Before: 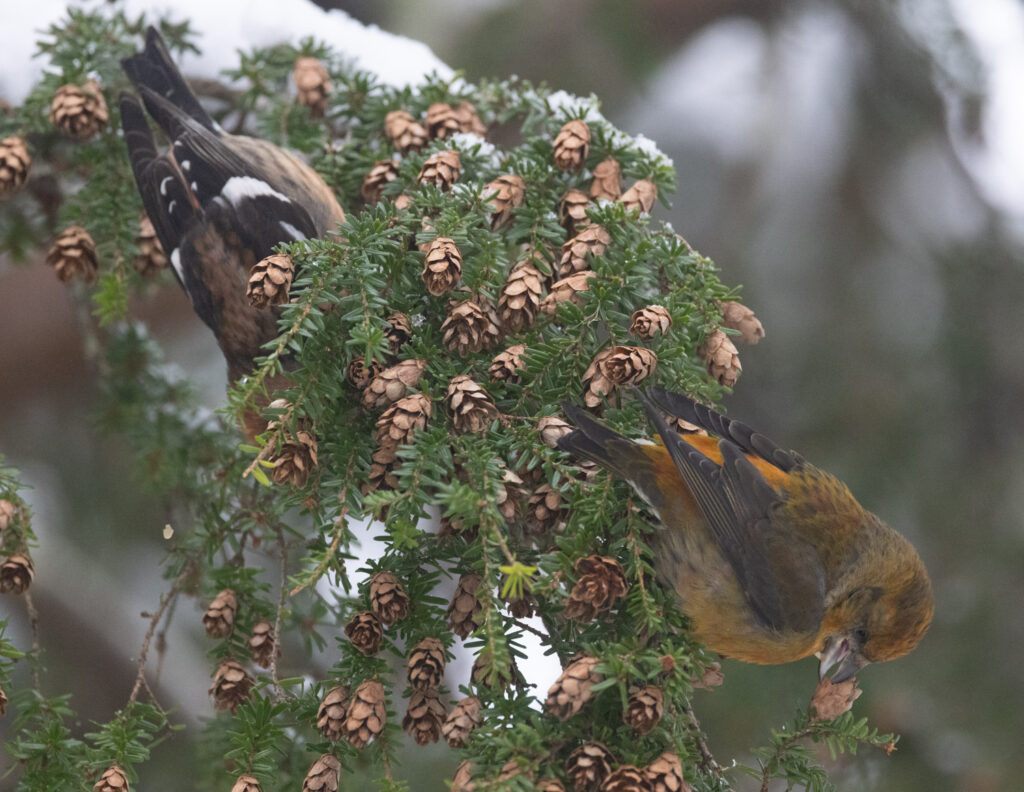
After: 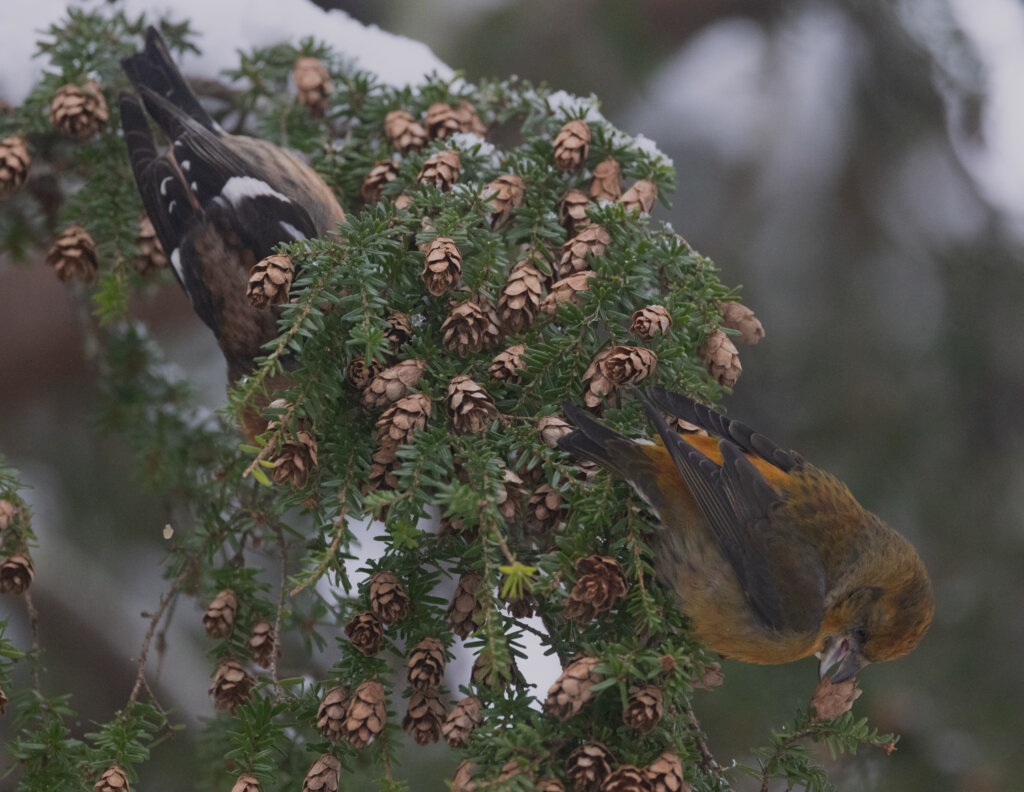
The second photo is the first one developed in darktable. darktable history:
white balance: red 1.009, blue 1.027
exposure: black level correction 0, exposure -0.721 EV, compensate highlight preservation false
